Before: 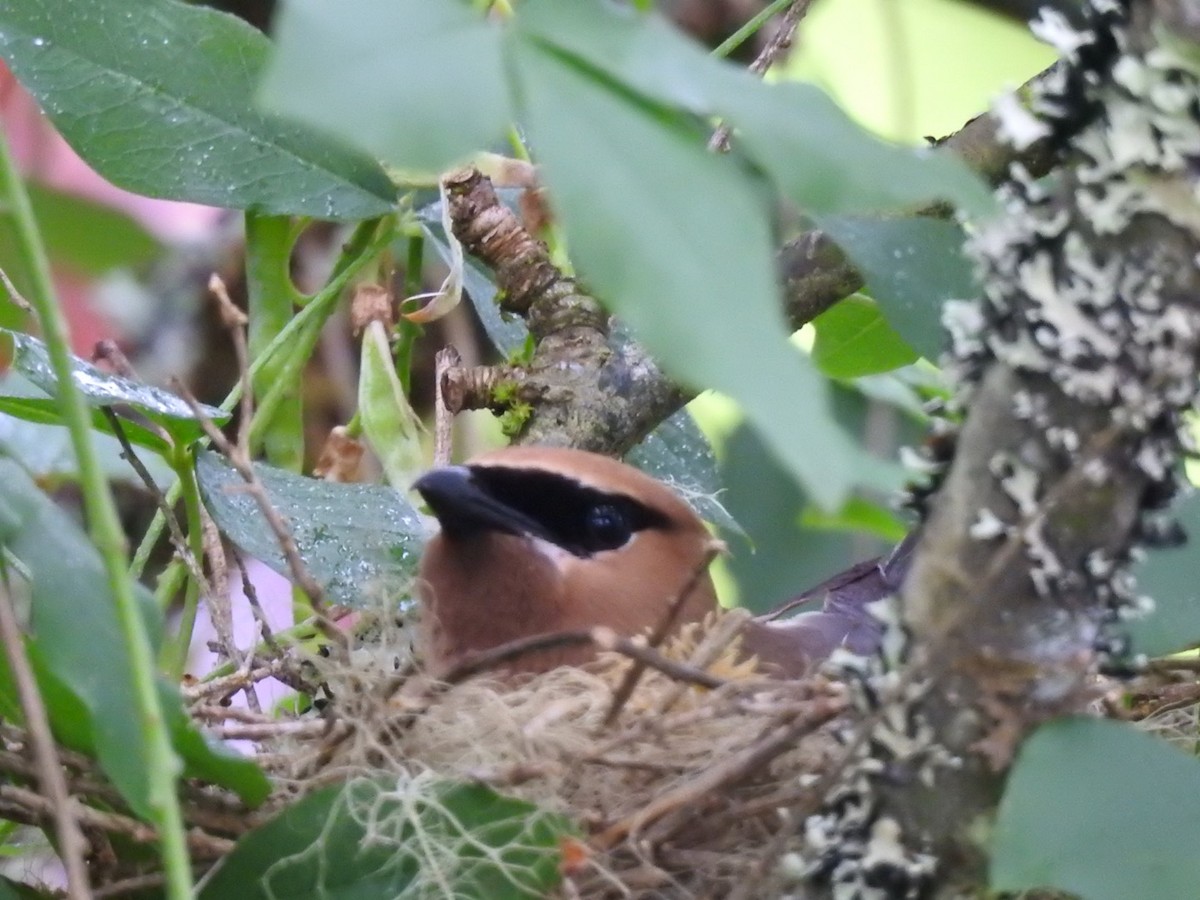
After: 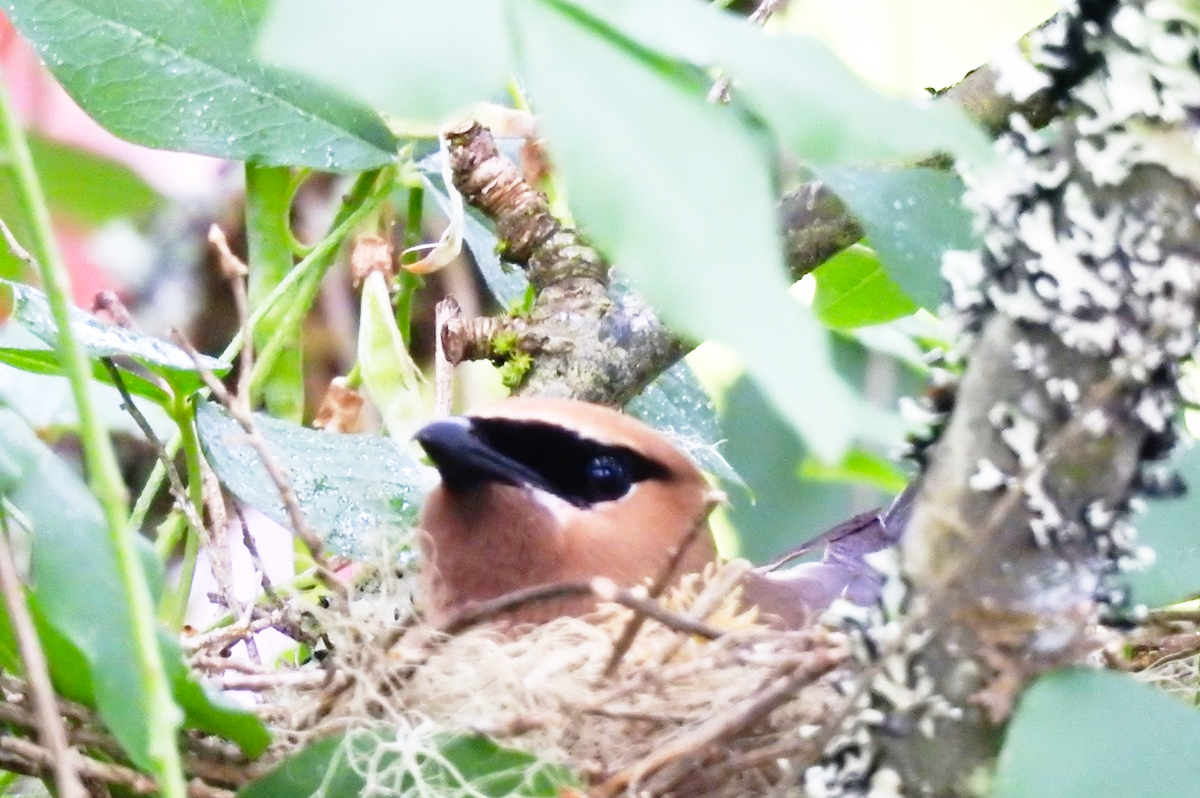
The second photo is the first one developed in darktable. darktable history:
exposure: compensate exposure bias true, compensate highlight preservation false
tone equalizer: on, module defaults
base curve: curves: ch0 [(0, 0) (0.012, 0.01) (0.073, 0.168) (0.31, 0.711) (0.645, 0.957) (1, 1)], preserve colors none
crop and rotate: top 5.539%, bottom 5.697%
